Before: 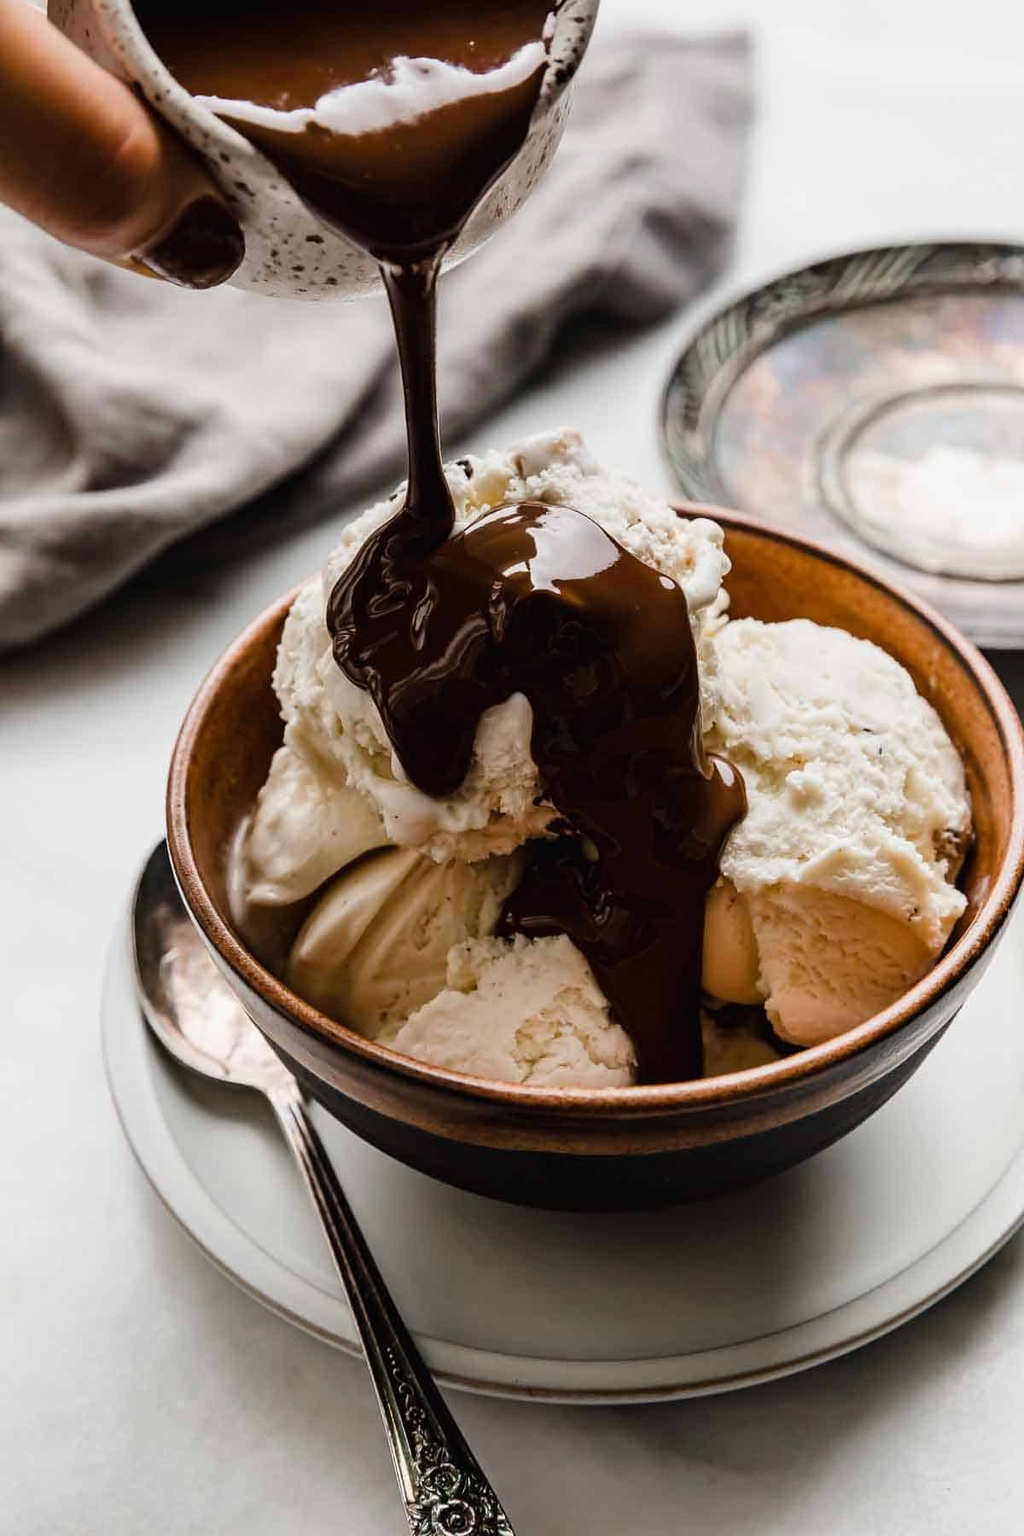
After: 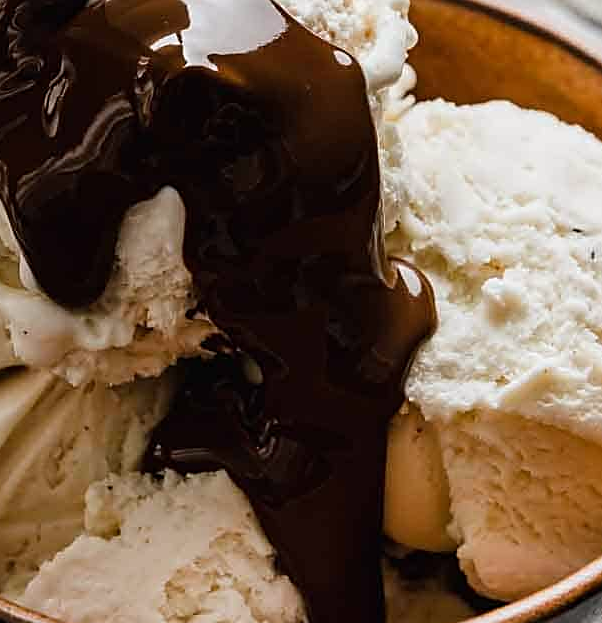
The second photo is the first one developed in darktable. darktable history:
crop: left 36.607%, top 34.735%, right 13.146%, bottom 30.611%
white balance: red 0.986, blue 1.01
sharpen: on, module defaults
